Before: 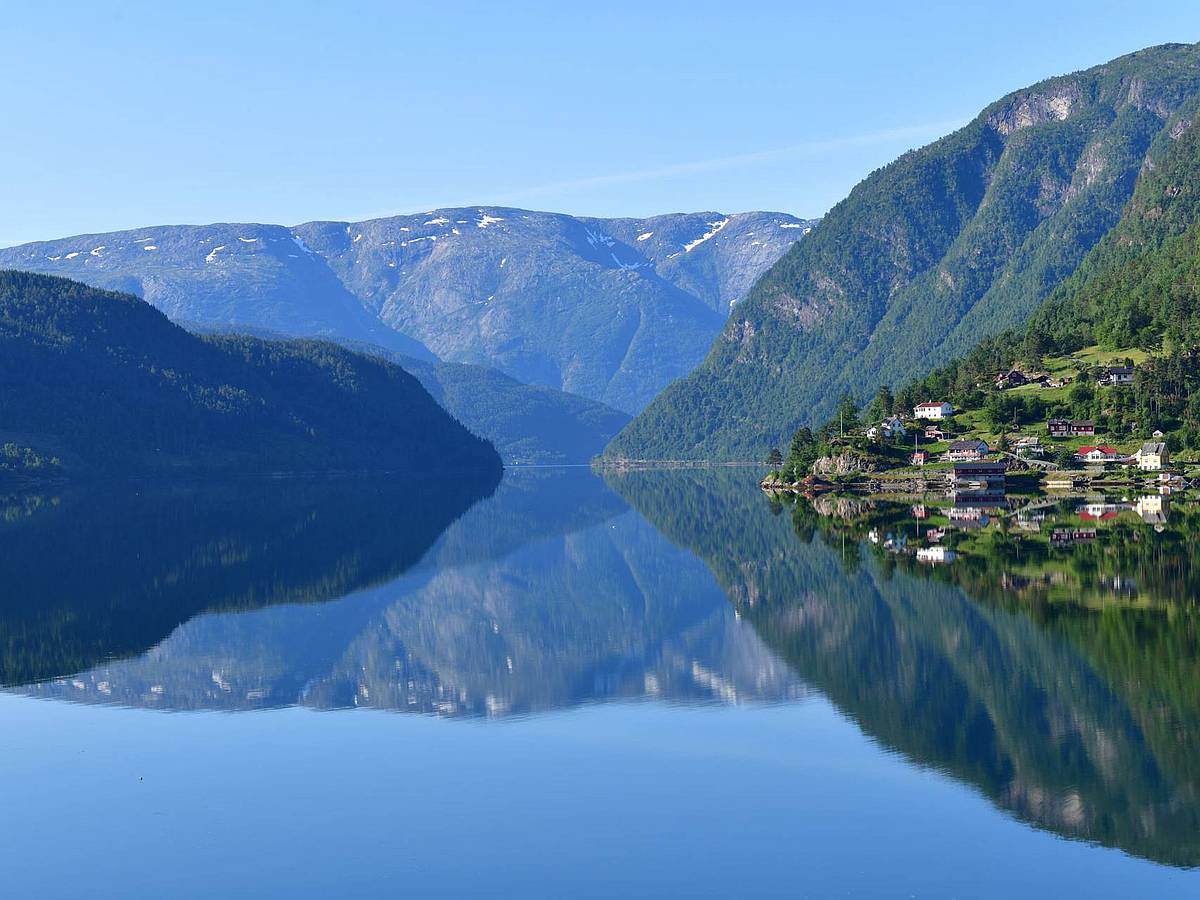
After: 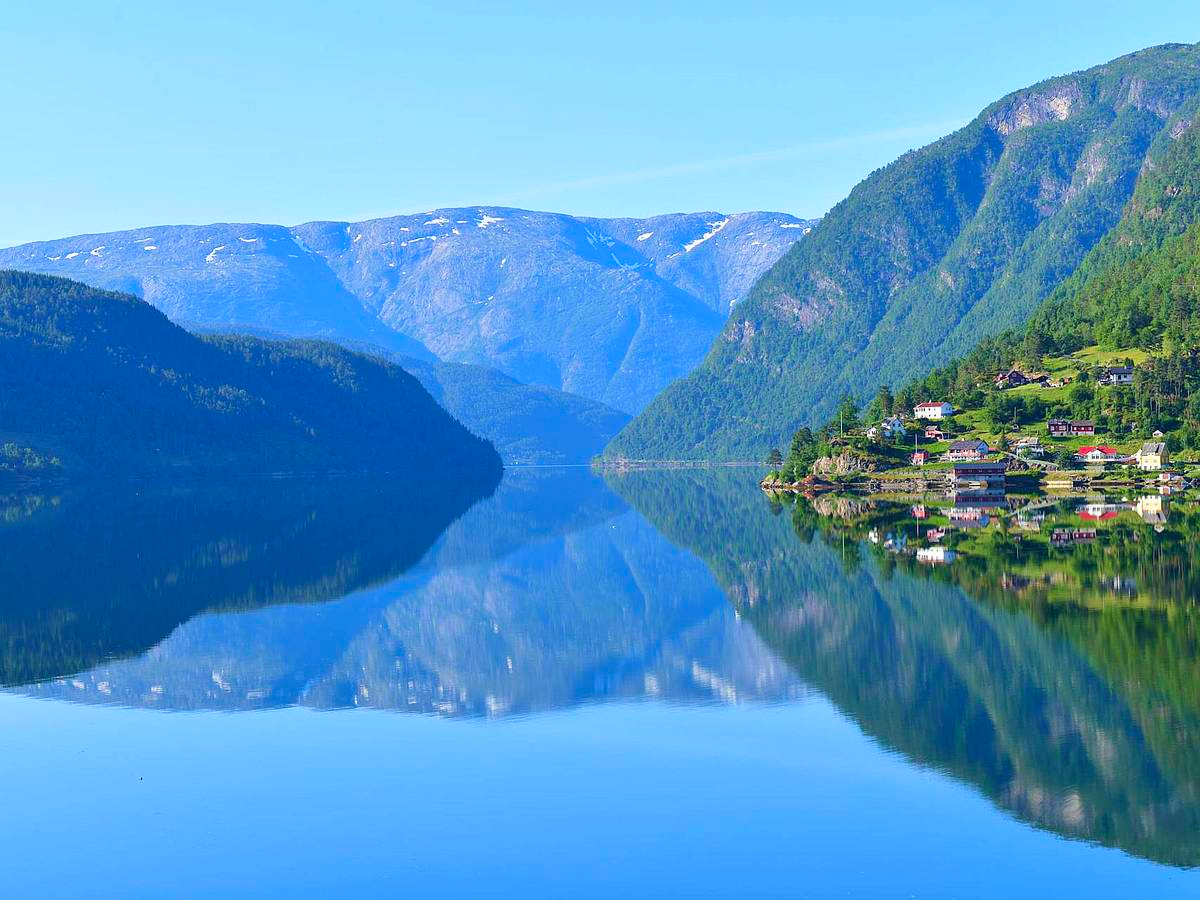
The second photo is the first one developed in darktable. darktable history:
velvia: strength 22.21%
exposure: exposure -0.043 EV, compensate exposure bias true, compensate highlight preservation false
contrast brightness saturation: contrast 0.066, brightness 0.18, saturation 0.412
